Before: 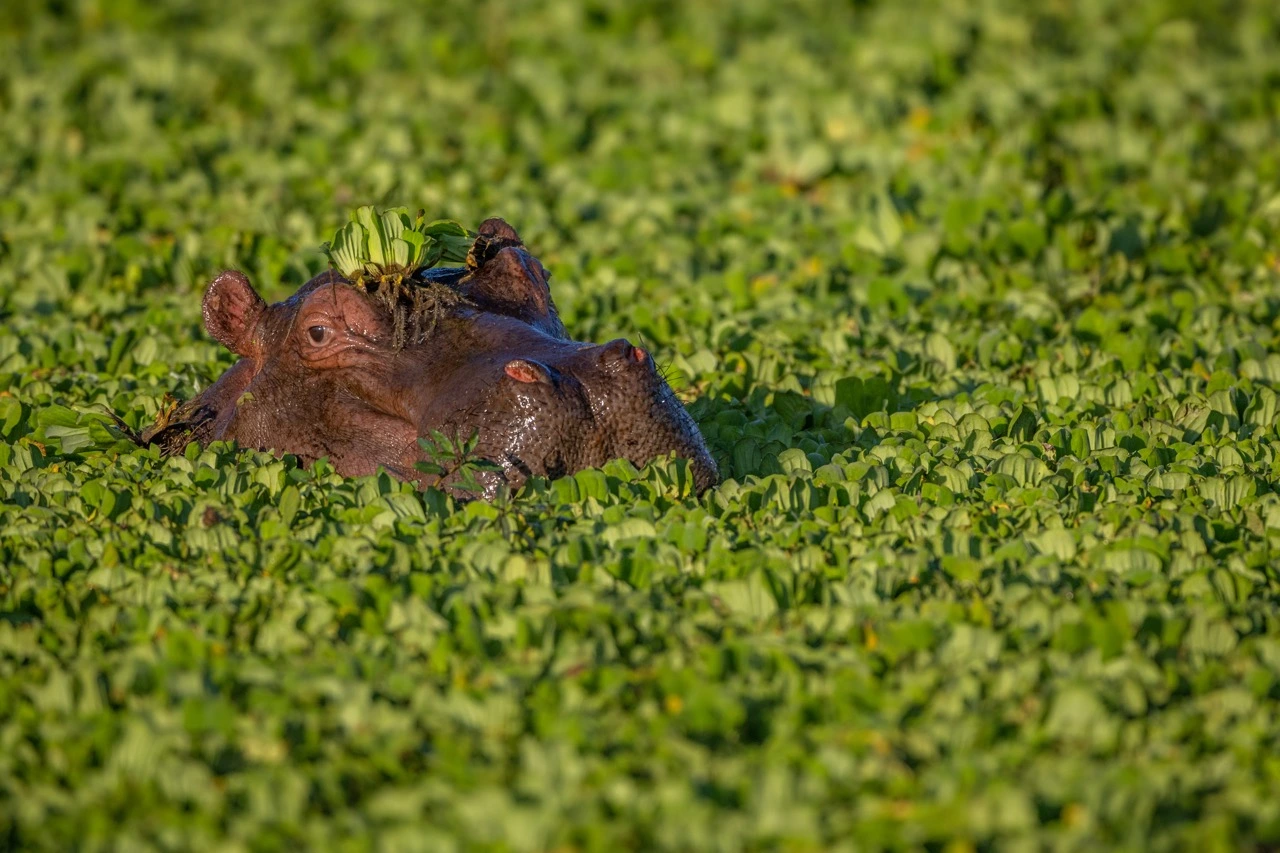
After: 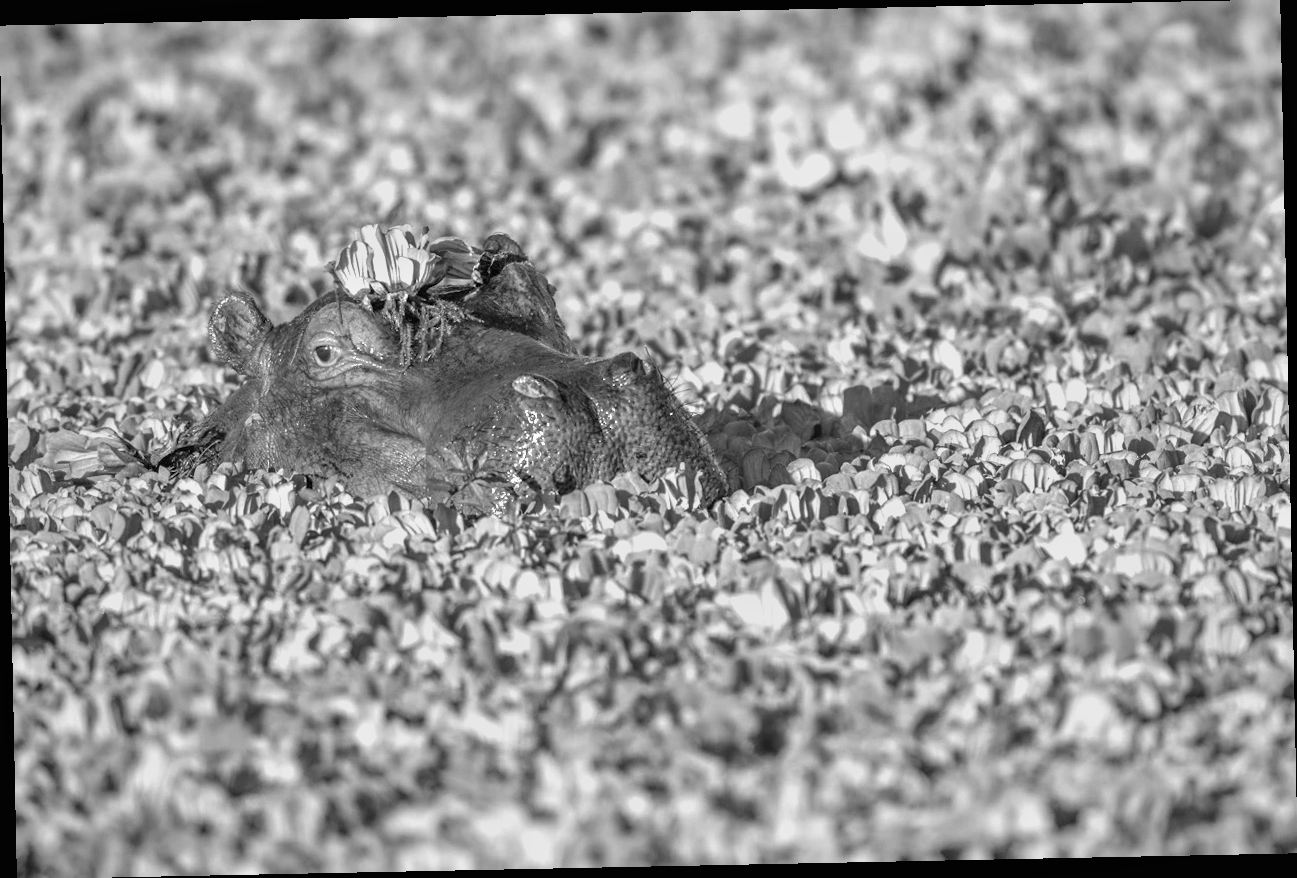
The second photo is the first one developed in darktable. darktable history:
monochrome: size 1
shadows and highlights: low approximation 0.01, soften with gaussian
exposure: black level correction 0, exposure 1.45 EV, compensate exposure bias true, compensate highlight preservation false
rotate and perspective: rotation -1.17°, automatic cropping off
